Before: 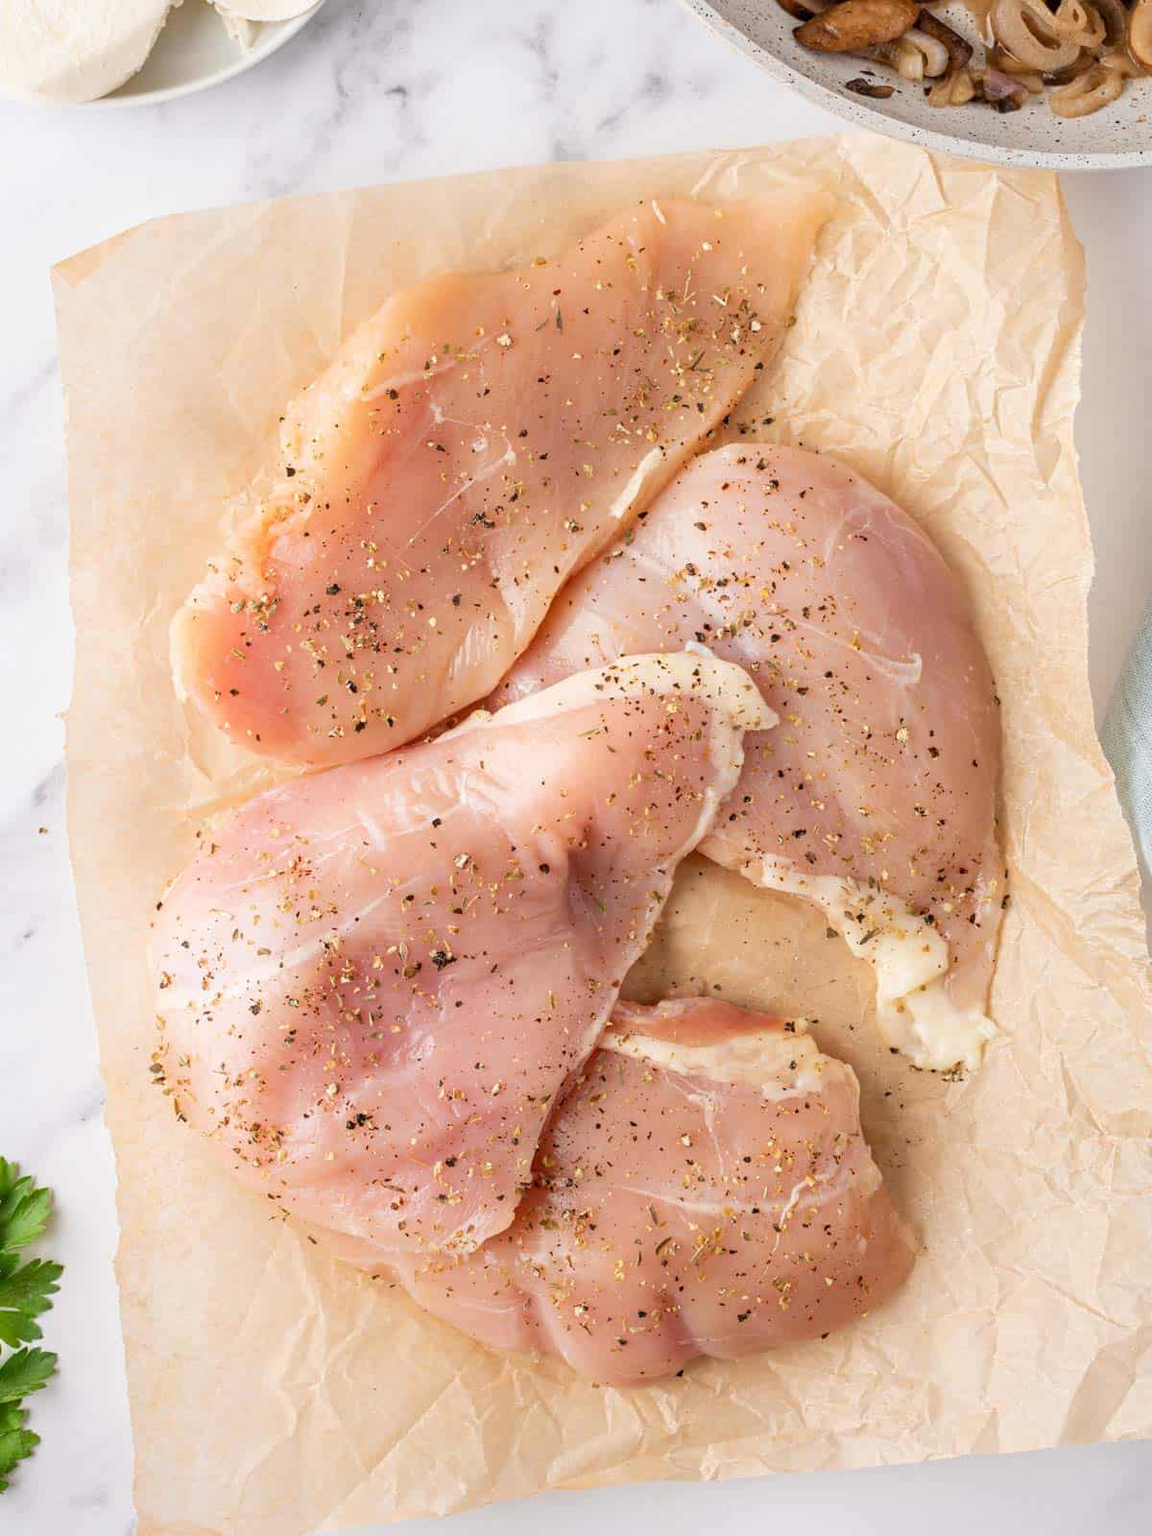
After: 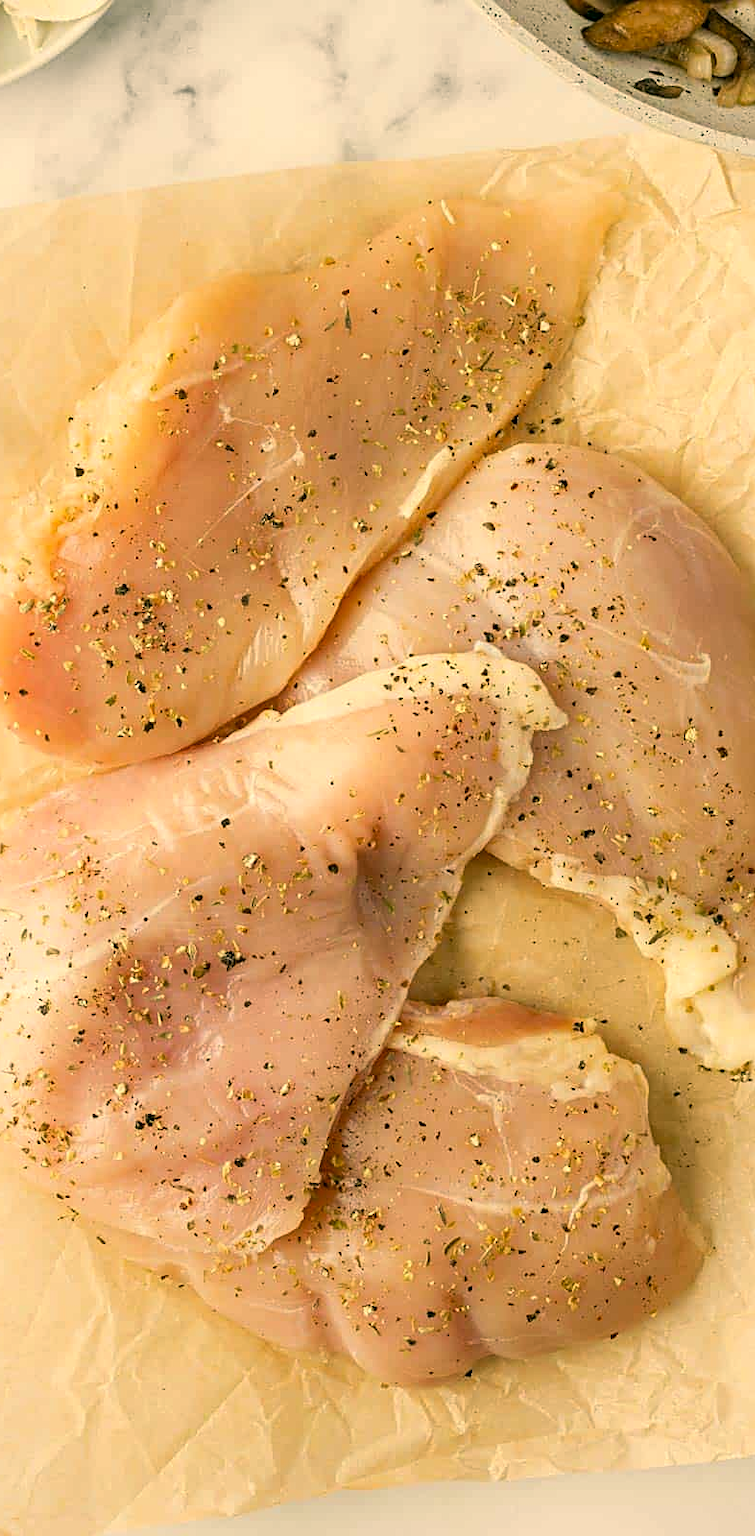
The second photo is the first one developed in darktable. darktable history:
crop and rotate: left 18.35%, right 16.007%
color correction: highlights a* 5.27, highlights b* 24.98, shadows a* -15.7, shadows b* 3.75
sharpen: on, module defaults
